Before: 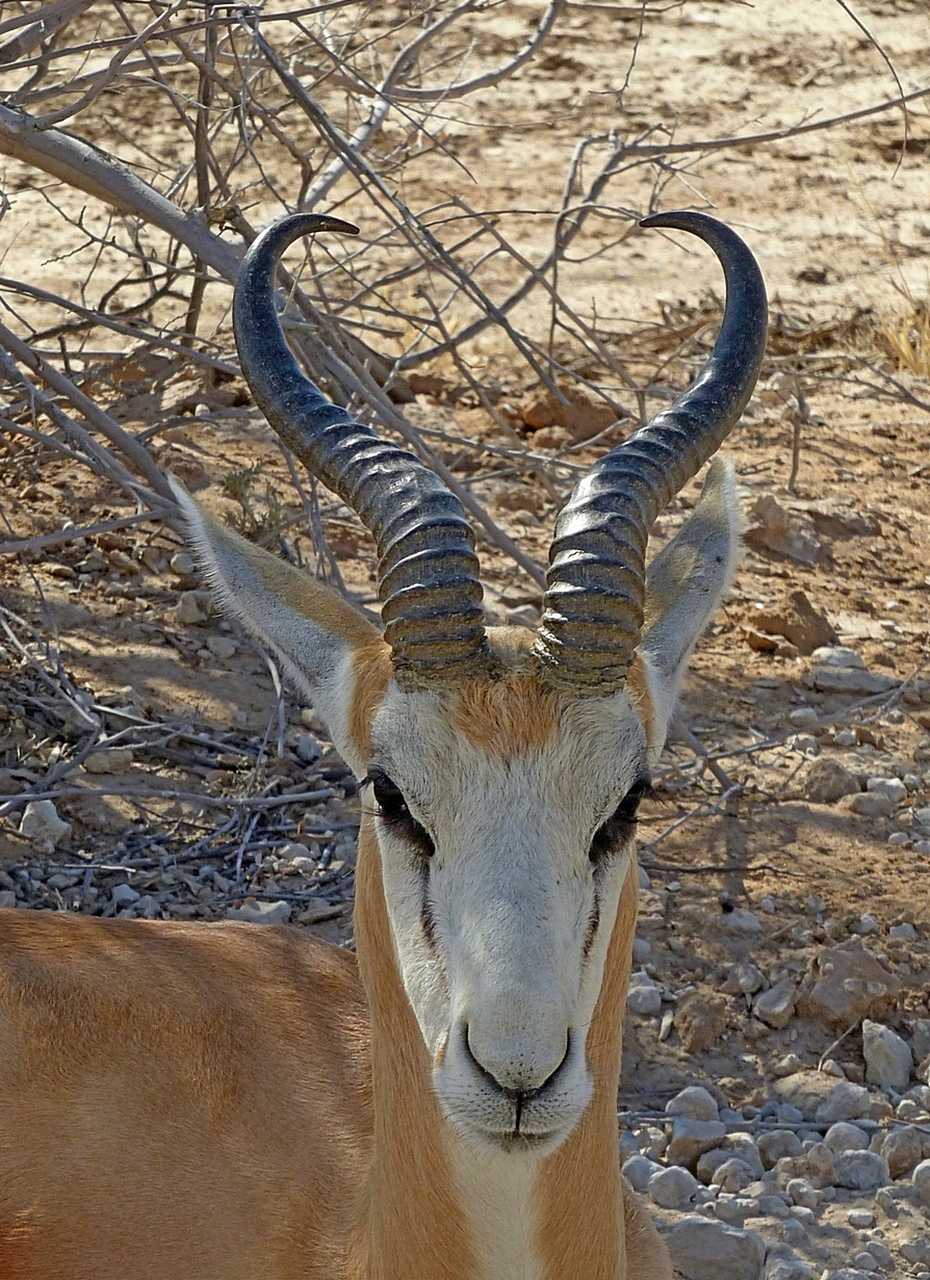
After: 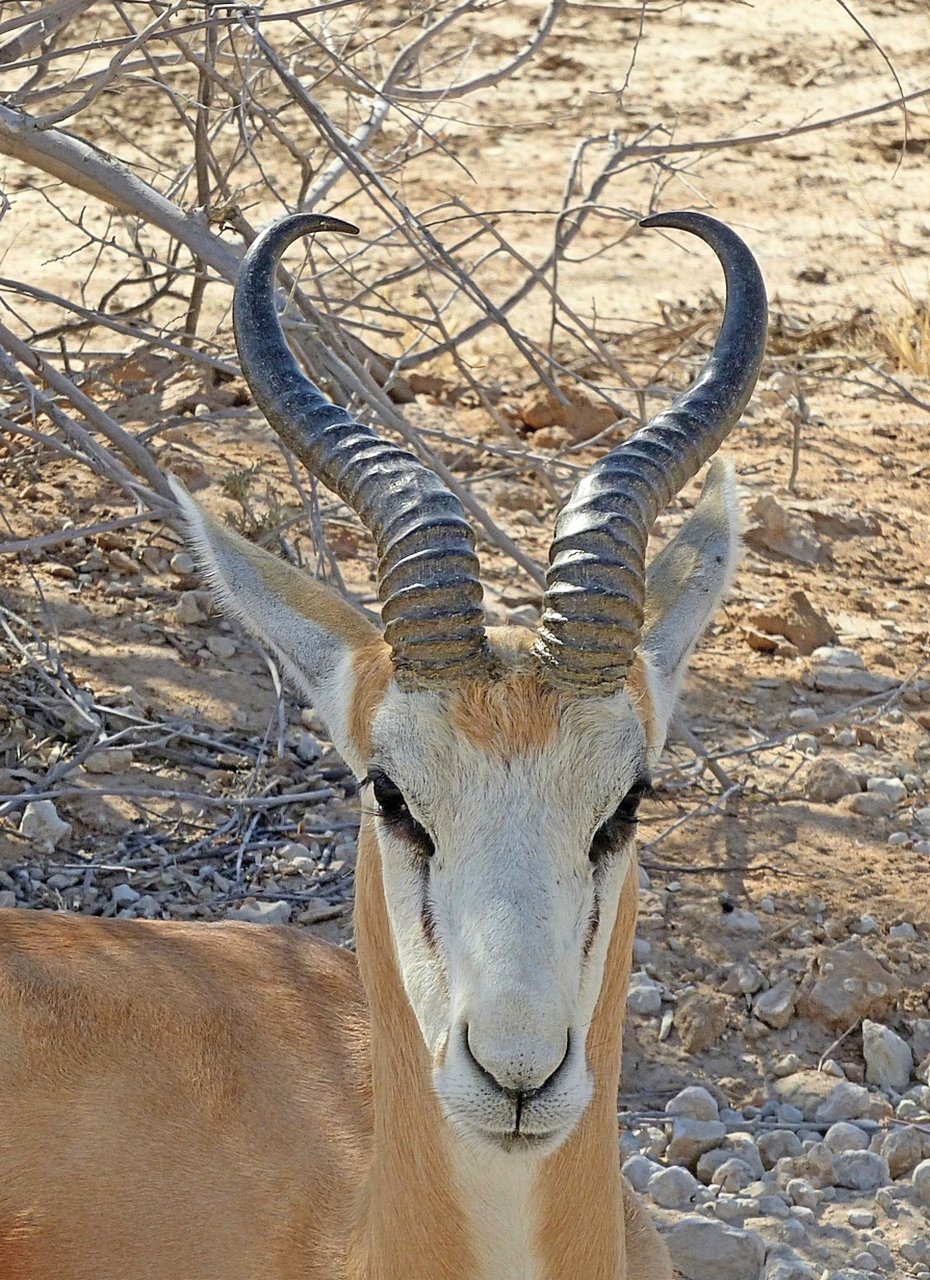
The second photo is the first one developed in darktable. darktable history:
contrast brightness saturation: contrast 0.141, brightness 0.208
